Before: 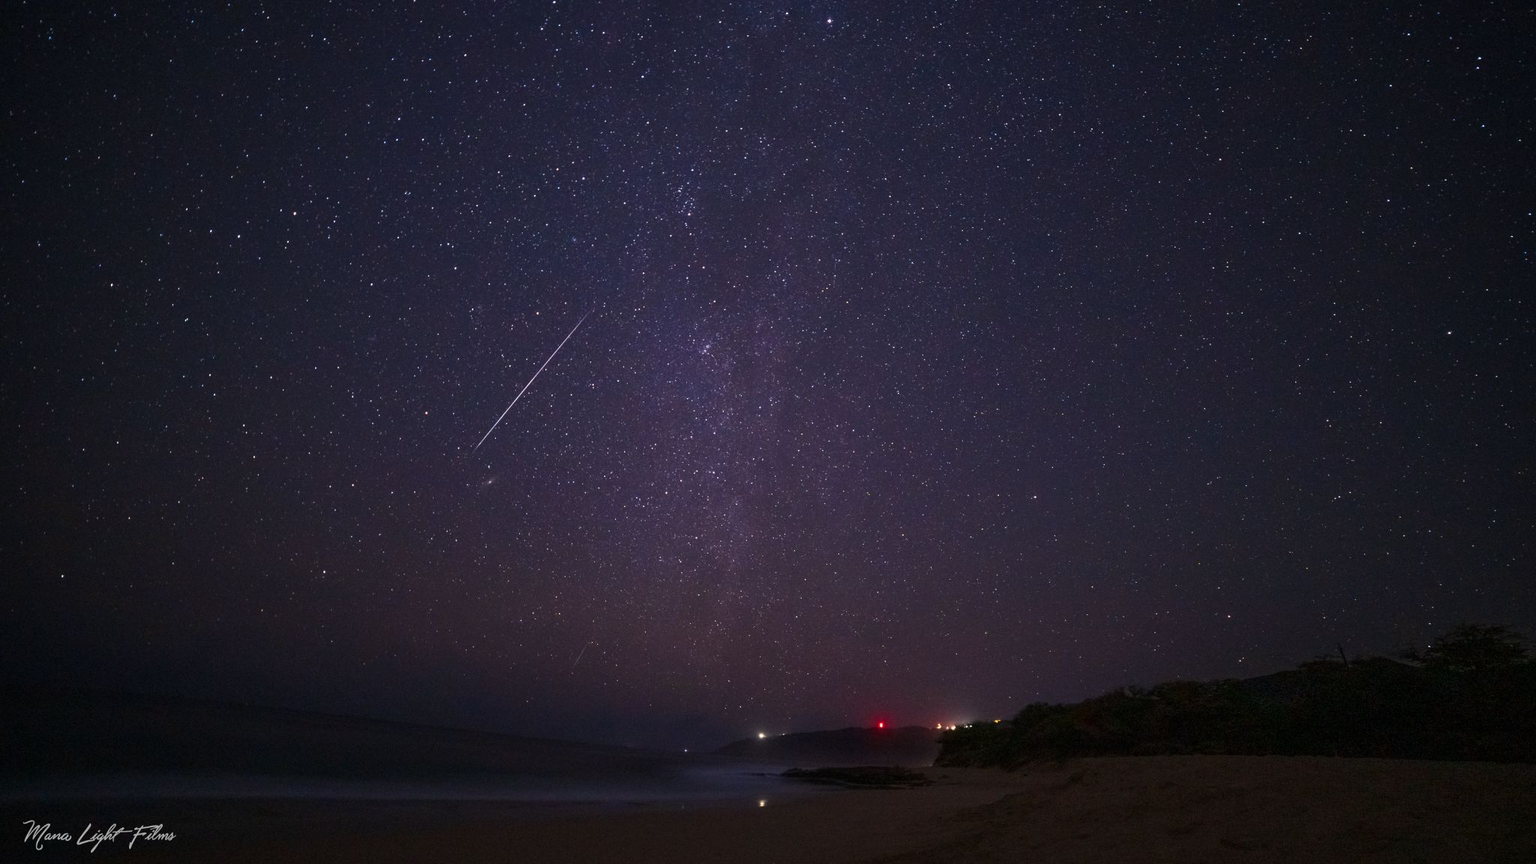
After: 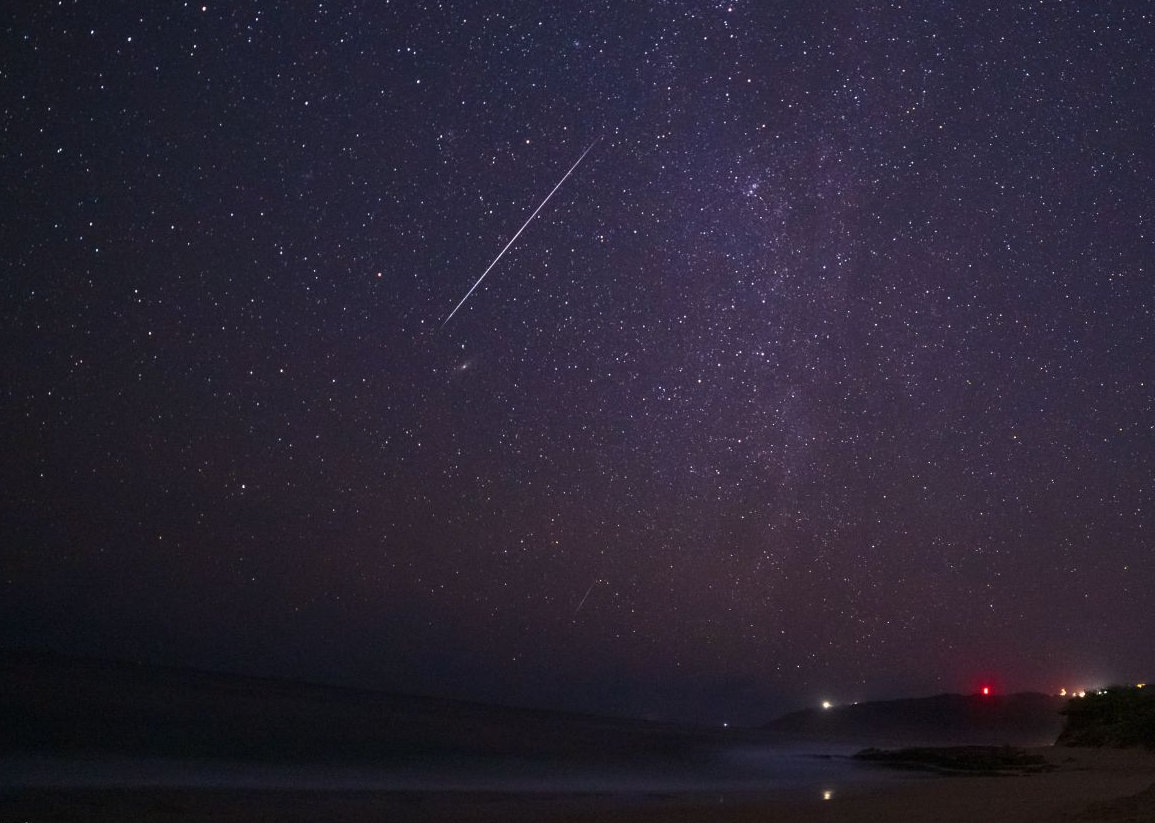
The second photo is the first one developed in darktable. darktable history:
crop: left 9.261%, top 24.028%, right 34.32%, bottom 4.491%
